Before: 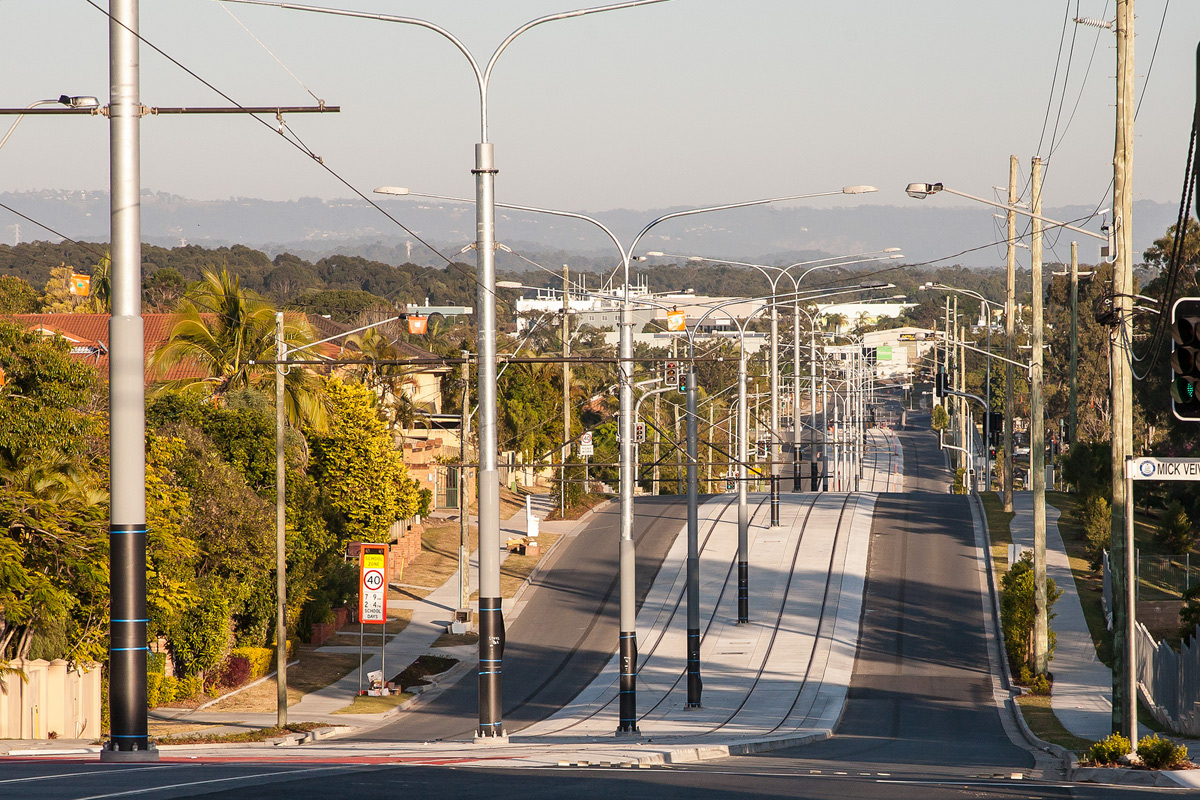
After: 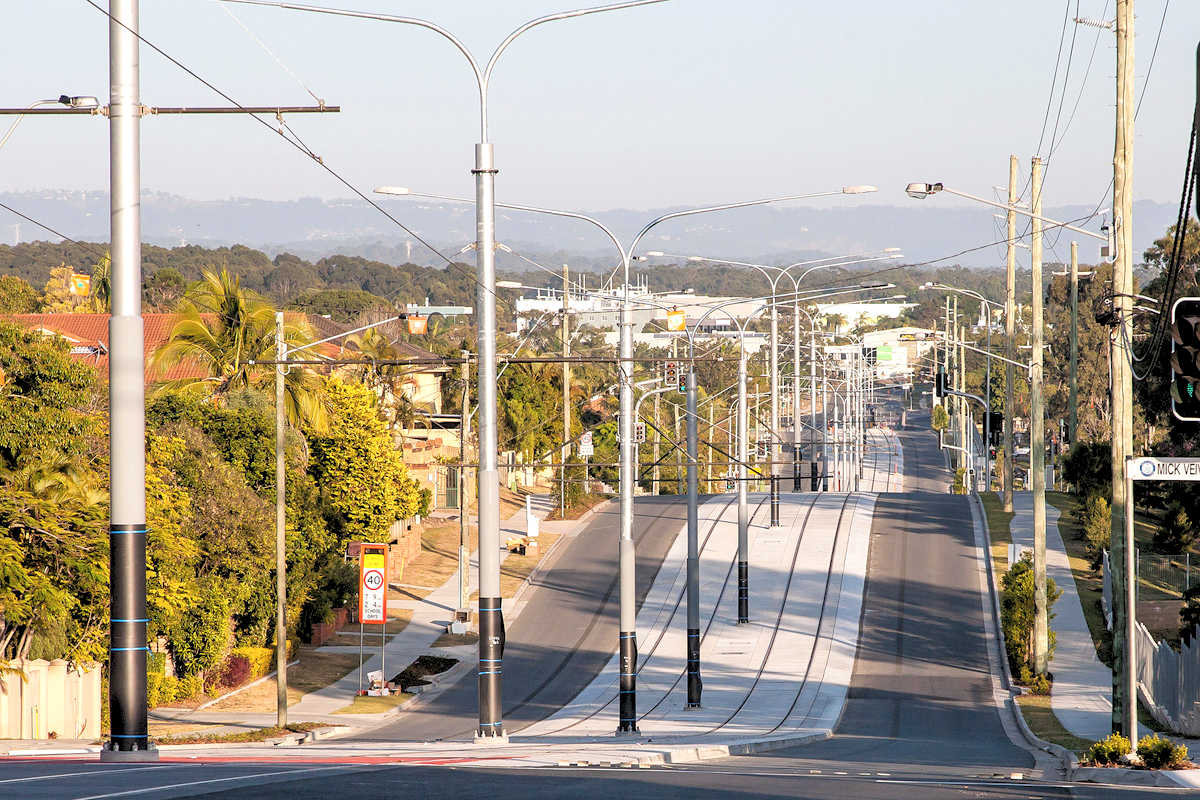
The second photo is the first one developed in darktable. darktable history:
white balance: red 0.974, blue 1.044
rgb levels: preserve colors sum RGB, levels [[0.038, 0.433, 0.934], [0, 0.5, 1], [0, 0.5, 1]]
contrast brightness saturation: saturation -0.05
exposure: exposure 0.6 EV, compensate highlight preservation false
